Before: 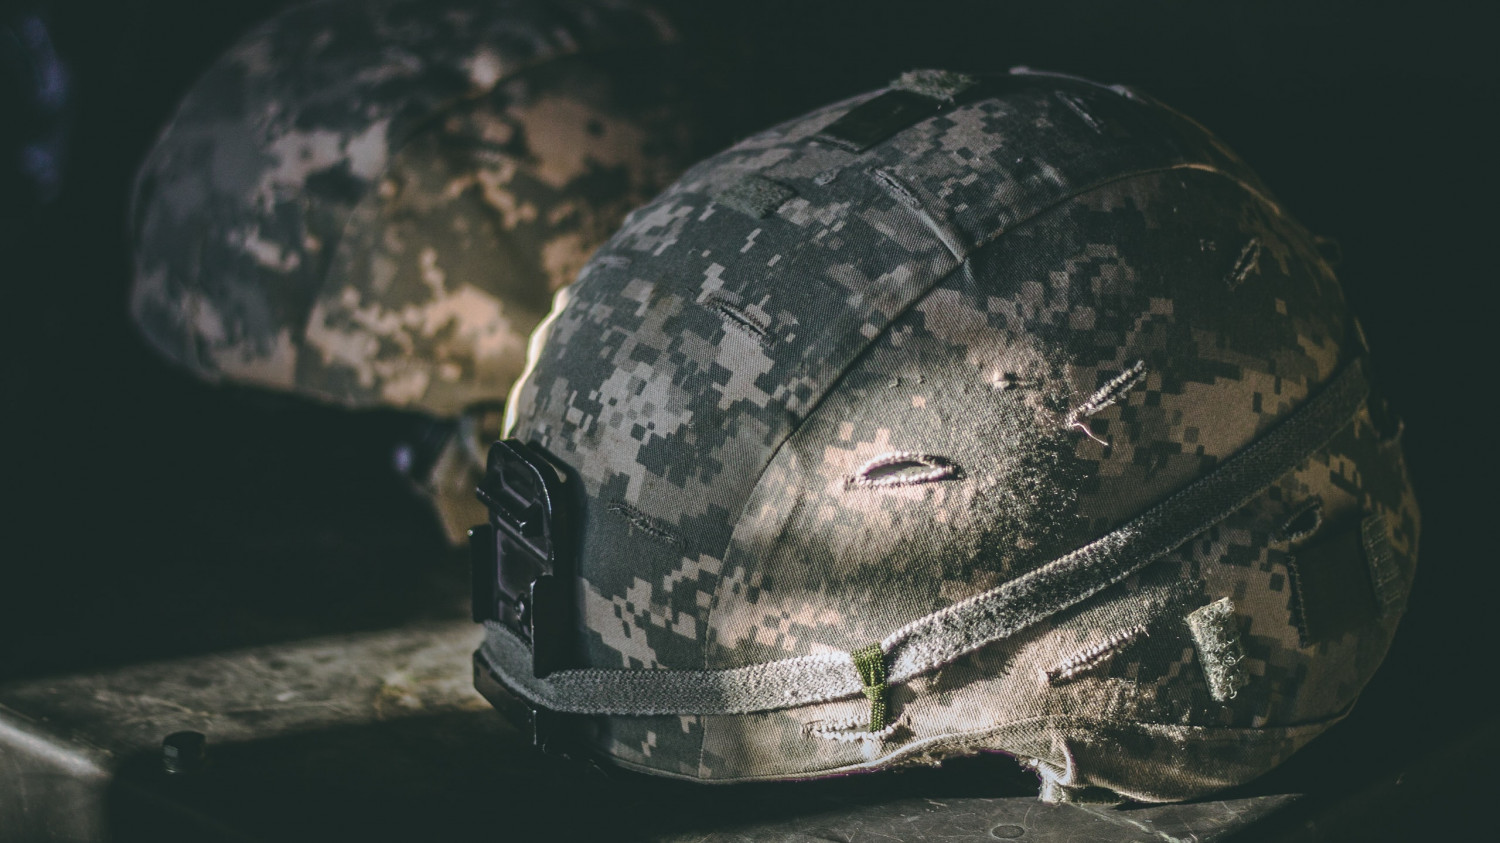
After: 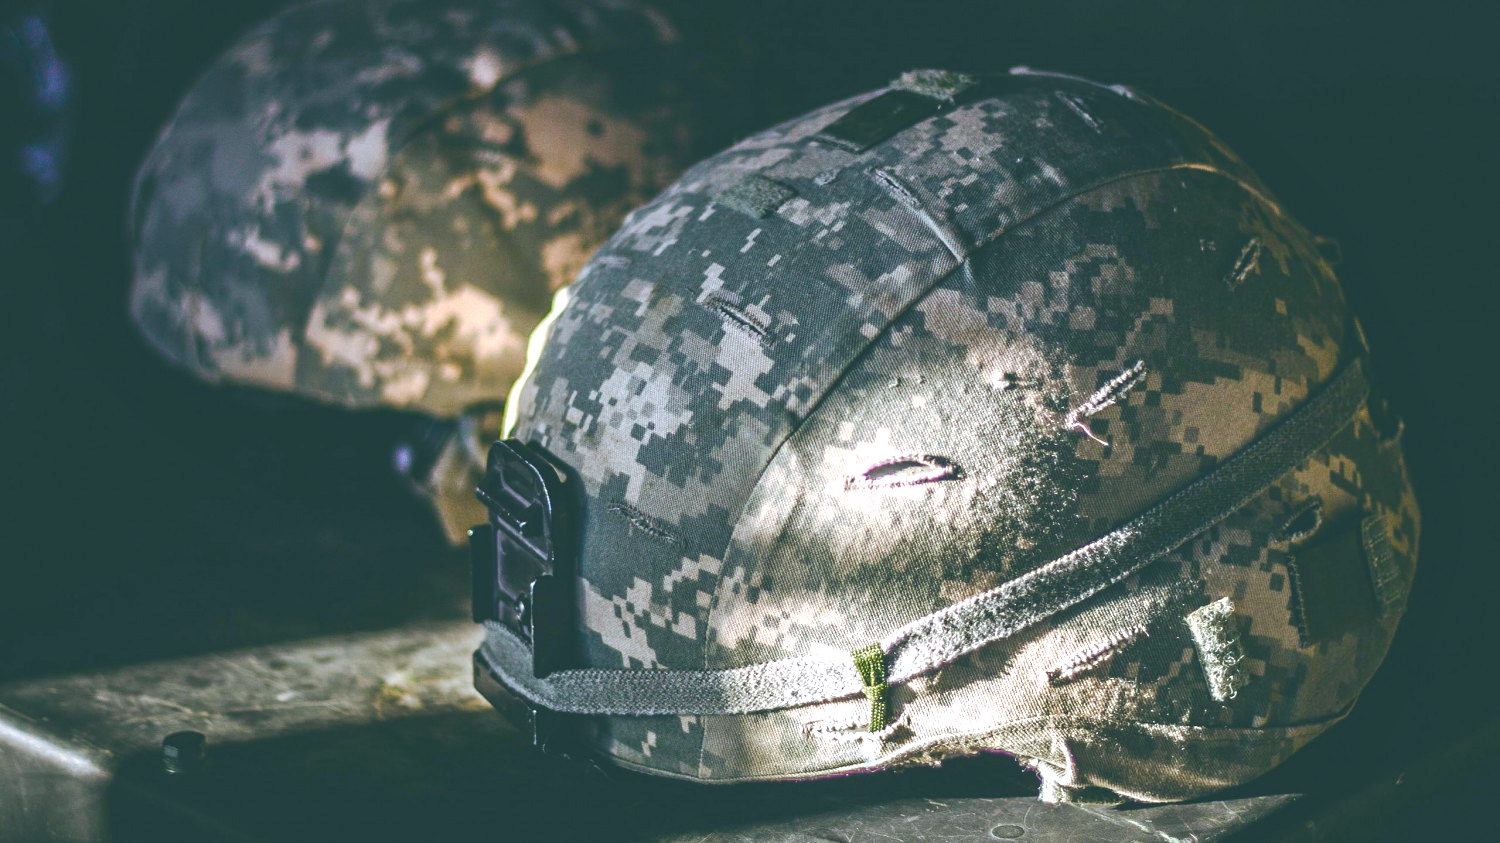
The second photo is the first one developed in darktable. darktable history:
color balance rgb: perceptual saturation grading › global saturation 35%, perceptual saturation grading › highlights -25%, perceptual saturation grading › shadows 25%, global vibrance 10%
exposure: black level correction 0, exposure 1.1 EV, compensate exposure bias true, compensate highlight preservation false
tone equalizer: -7 EV 0.18 EV, -6 EV 0.12 EV, -5 EV 0.08 EV, -4 EV 0.04 EV, -2 EV -0.02 EV, -1 EV -0.04 EV, +0 EV -0.06 EV, luminance estimator HSV value / RGB max
white balance: red 0.967, blue 1.049
